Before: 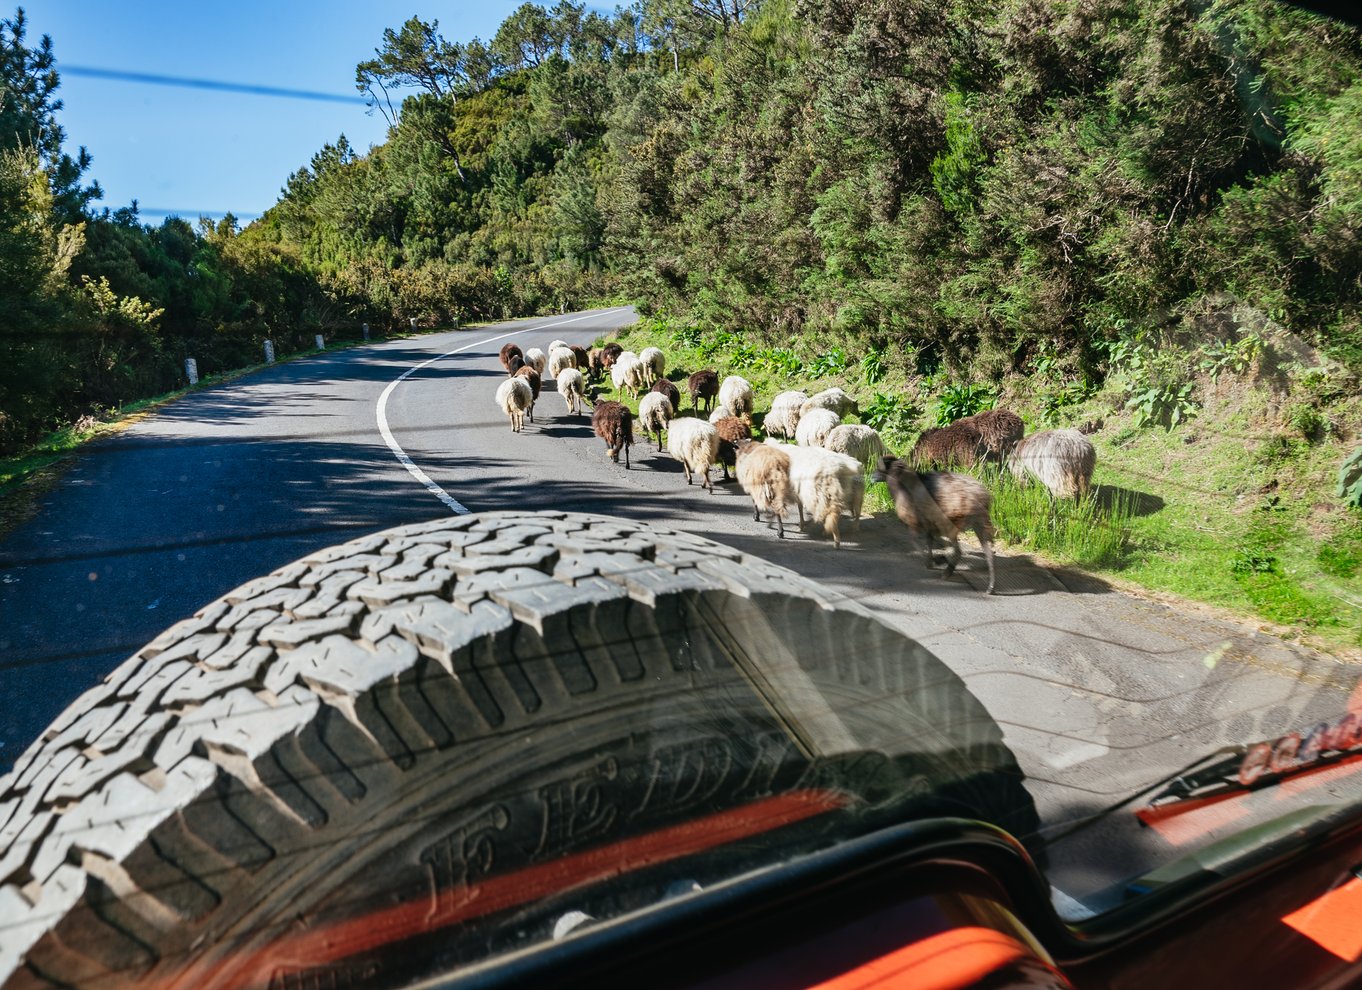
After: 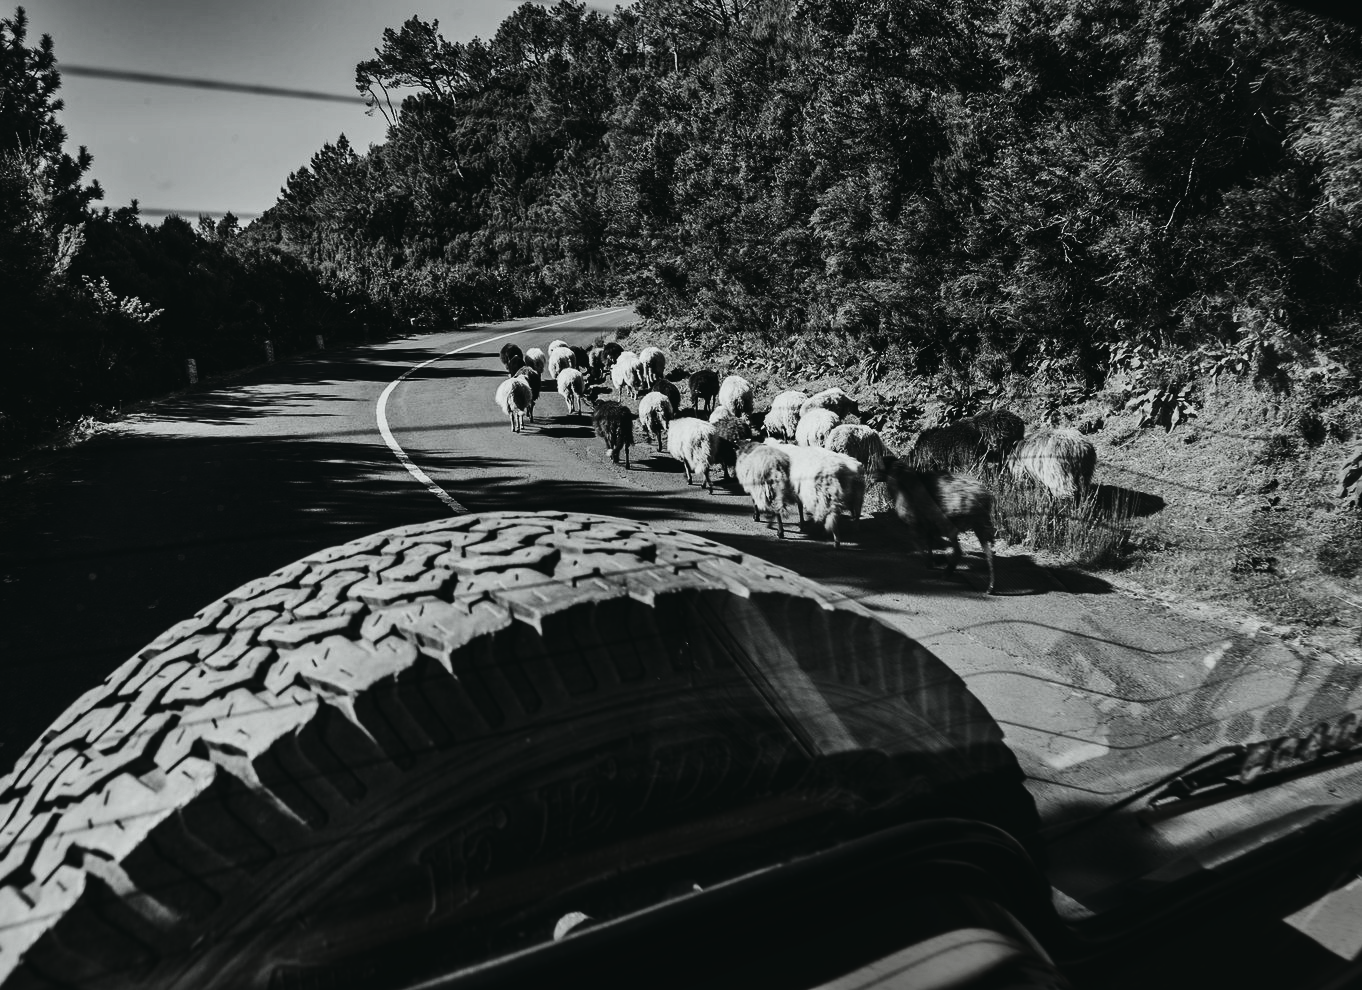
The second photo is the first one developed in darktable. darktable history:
contrast brightness saturation: contrast -0.039, brightness -0.574, saturation -0.984
color balance rgb: global offset › luminance 0.239%, linear chroma grading › global chroma 25.054%, perceptual saturation grading › global saturation 19.786%, global vibrance 20%
tone curve: curves: ch0 [(0, 0.03) (0.113, 0.087) (0.207, 0.184) (0.515, 0.612) (0.712, 0.793) (1, 0.946)]; ch1 [(0, 0) (0.172, 0.123) (0.317, 0.279) (0.414, 0.382) (0.476, 0.479) (0.505, 0.498) (0.534, 0.534) (0.621, 0.65) (0.709, 0.764) (1, 1)]; ch2 [(0, 0) (0.411, 0.424) (0.505, 0.505) (0.521, 0.524) (0.537, 0.57) (0.65, 0.699) (1, 1)], color space Lab, independent channels, preserve colors none
